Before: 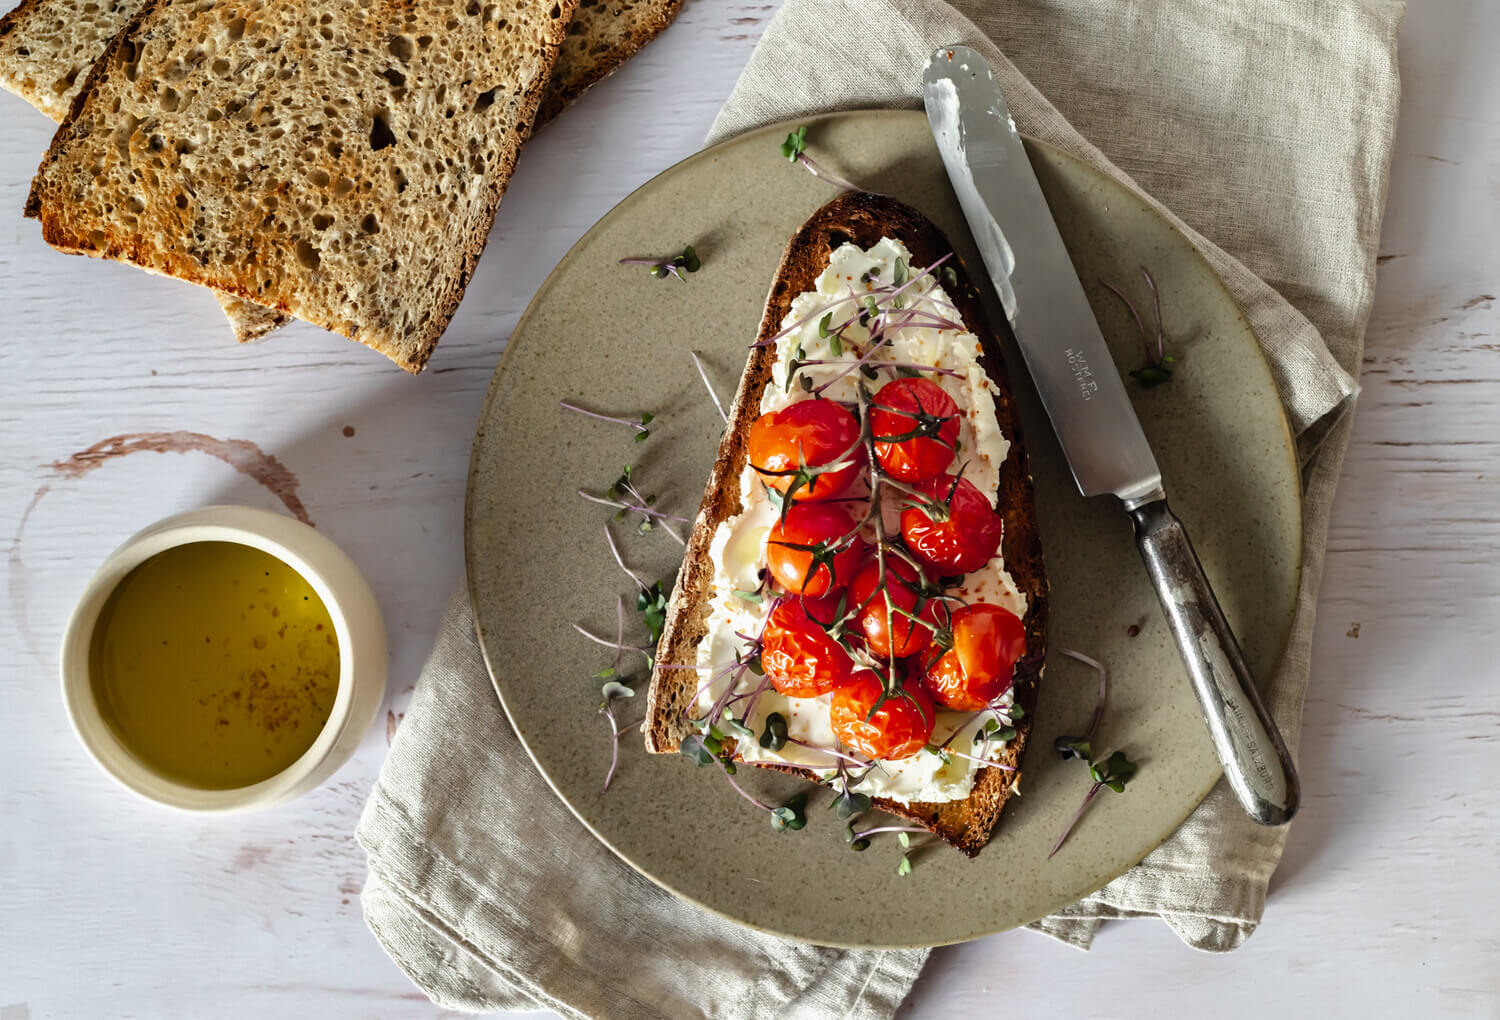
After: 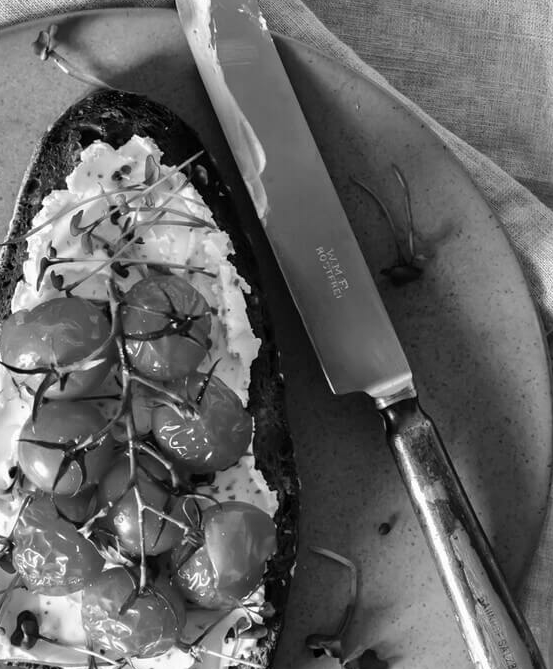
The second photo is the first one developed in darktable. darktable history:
crop and rotate: left 49.936%, top 10.094%, right 13.136%, bottom 24.256%
shadows and highlights: radius 108.52, shadows 40.68, highlights -72.88, low approximation 0.01, soften with gaussian
contrast brightness saturation: saturation -1
